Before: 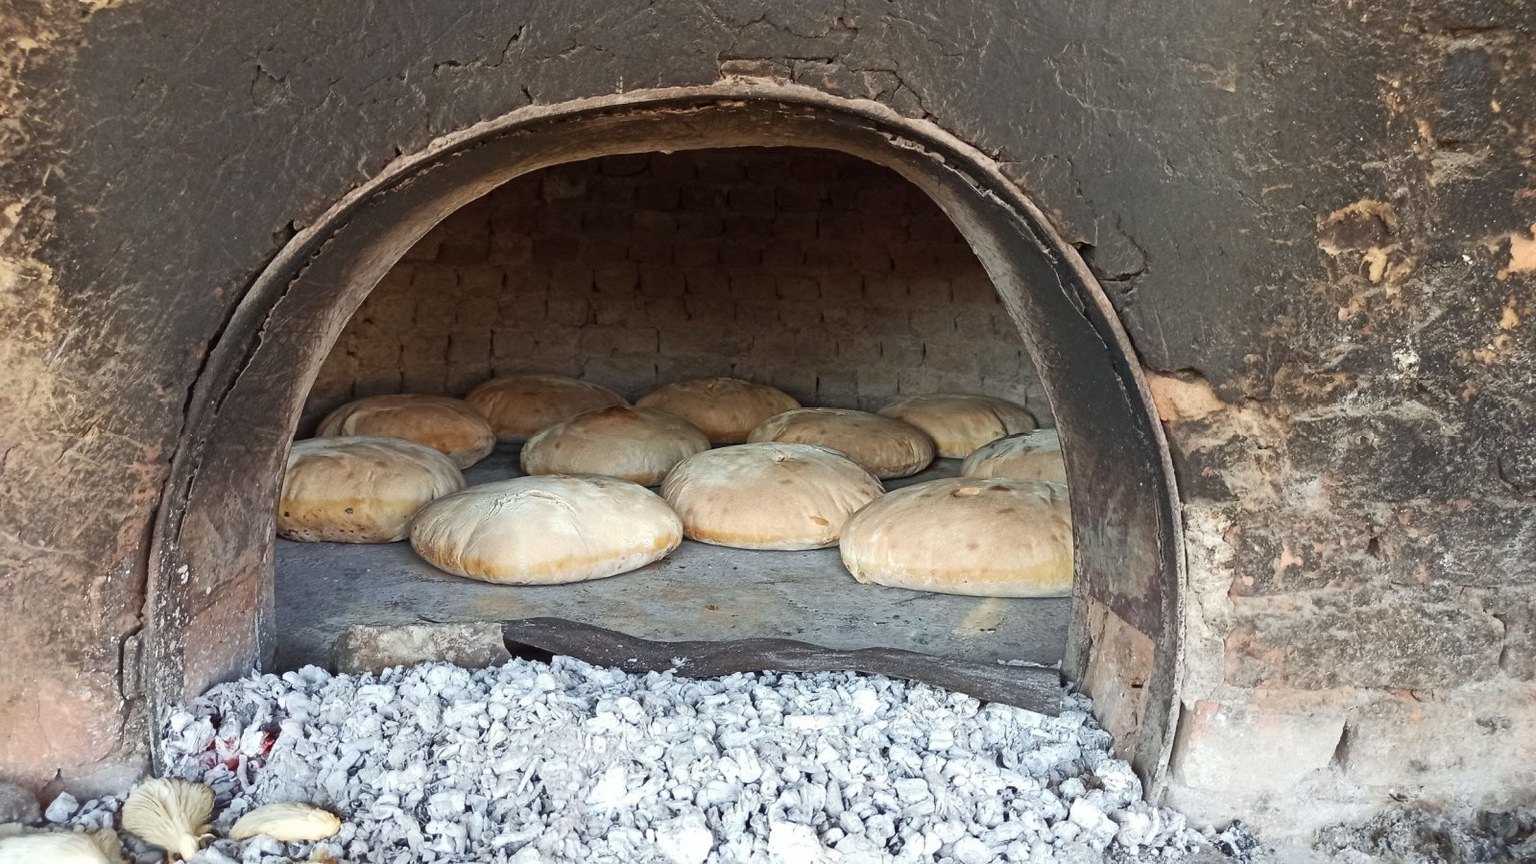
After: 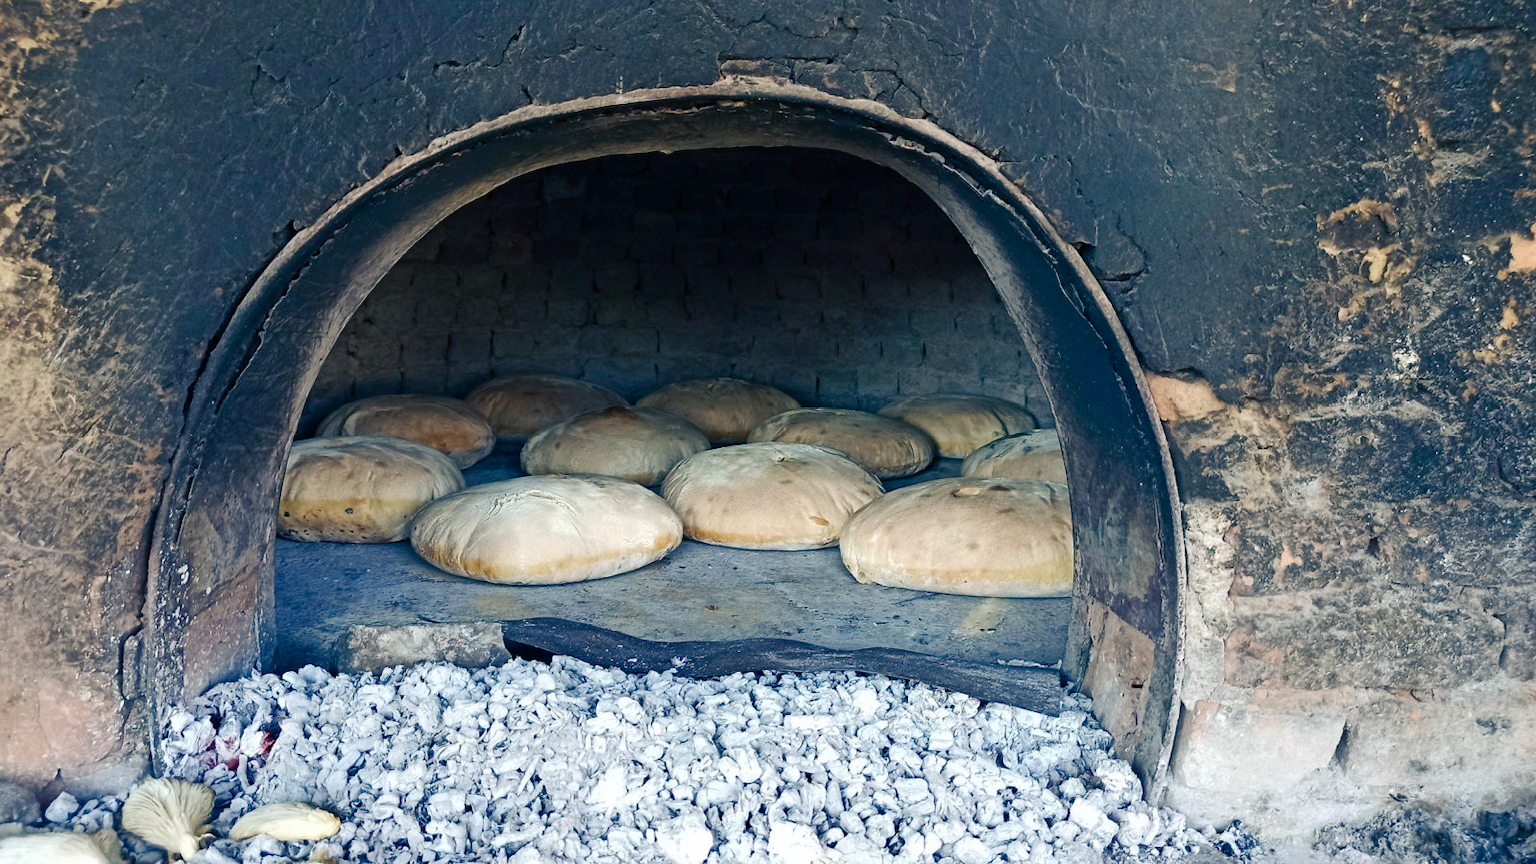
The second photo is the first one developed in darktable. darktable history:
color balance rgb: shadows lift › luminance -41.128%, shadows lift › chroma 14.207%, shadows lift › hue 260.09°, power › luminance -7.902%, power › chroma 1.093%, power › hue 216.09°, global offset › hue 168.49°, perceptual saturation grading › global saturation 20%, perceptual saturation grading › highlights -25.226%, perceptual saturation grading › shadows 50.069%
